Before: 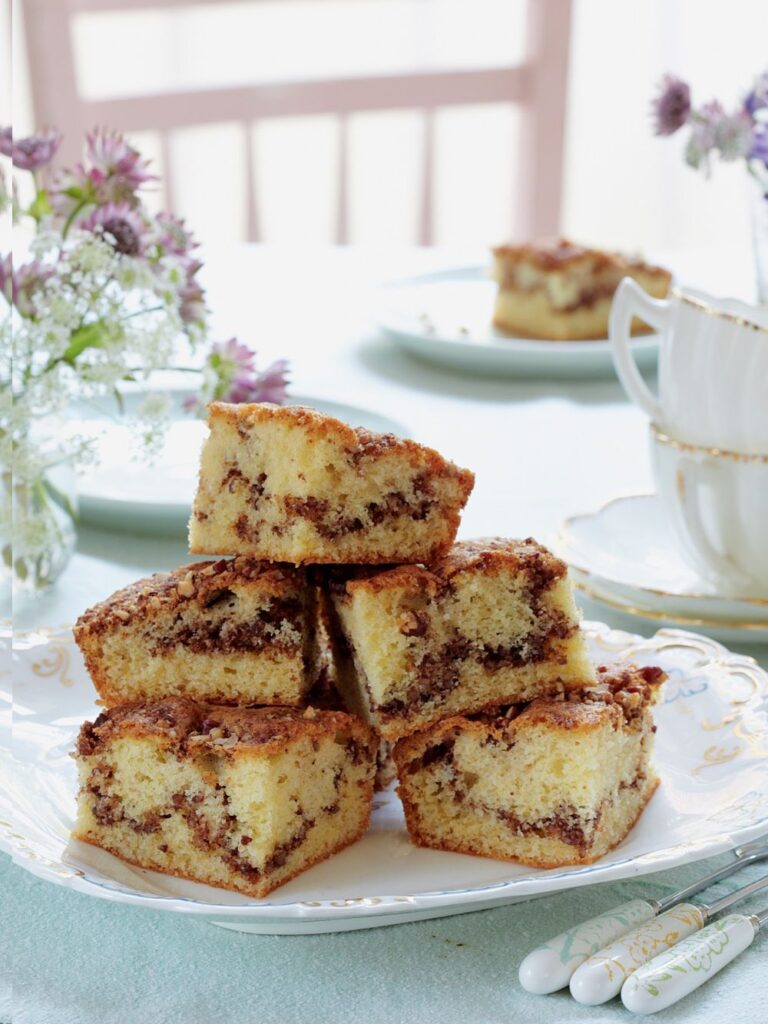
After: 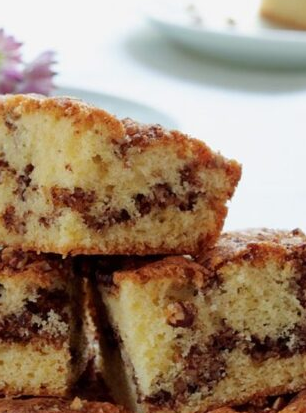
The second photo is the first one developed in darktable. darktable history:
crop: left 30.379%, top 30.198%, right 29.731%, bottom 29.458%
